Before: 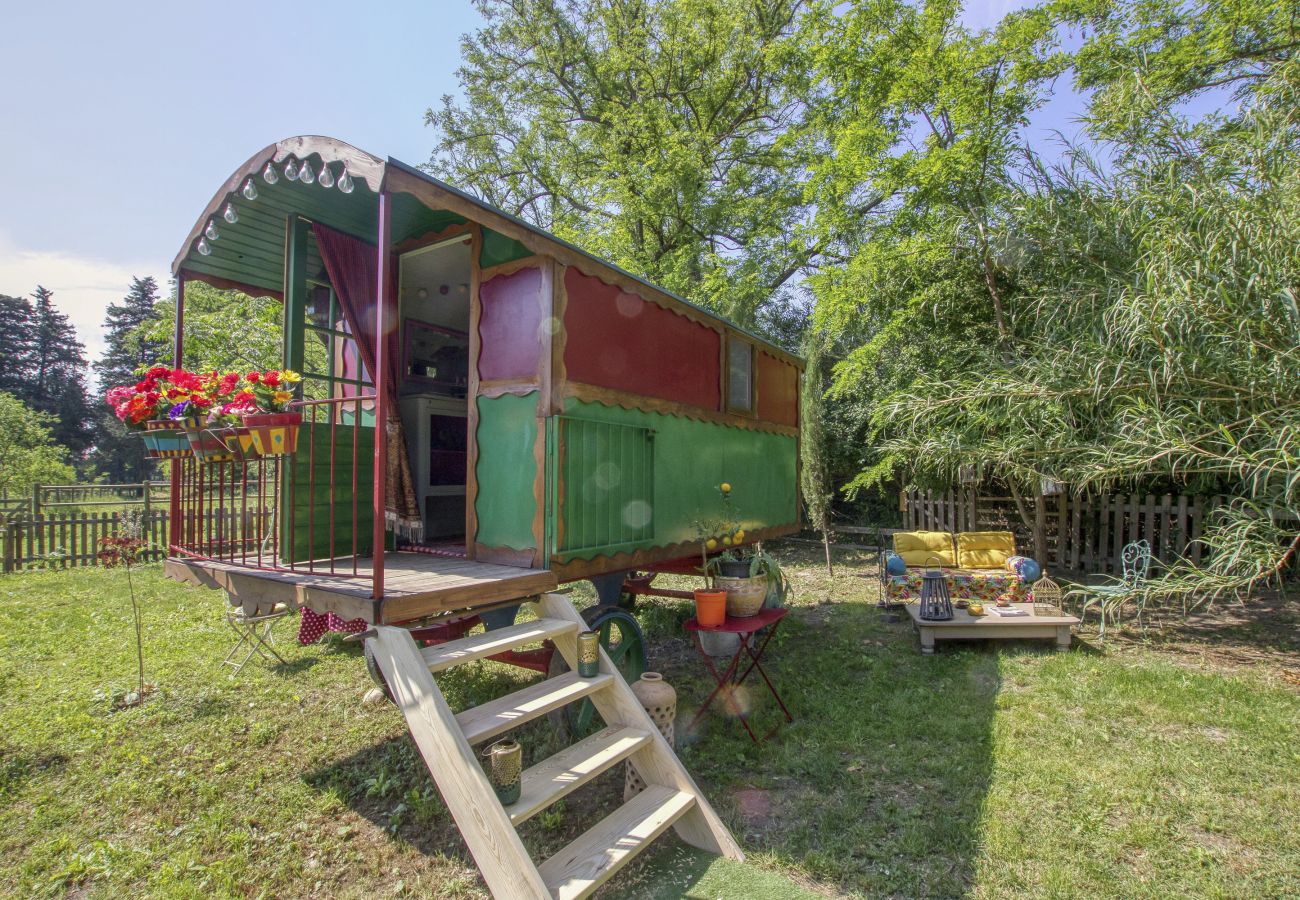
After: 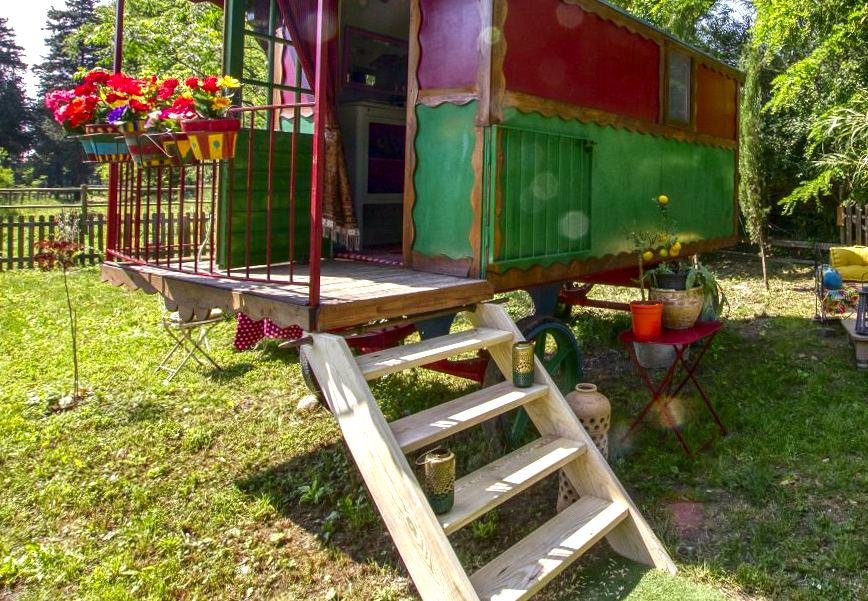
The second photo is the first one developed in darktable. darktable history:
crop and rotate: angle -0.82°, left 3.85%, top 31.828%, right 27.992%
color balance: mode lift, gamma, gain (sRGB), lift [1, 0.99, 1.01, 0.992], gamma [1, 1.037, 0.974, 0.963]
contrast brightness saturation: brightness -0.25, saturation 0.2
exposure: exposure 0.785 EV, compensate highlight preservation false
